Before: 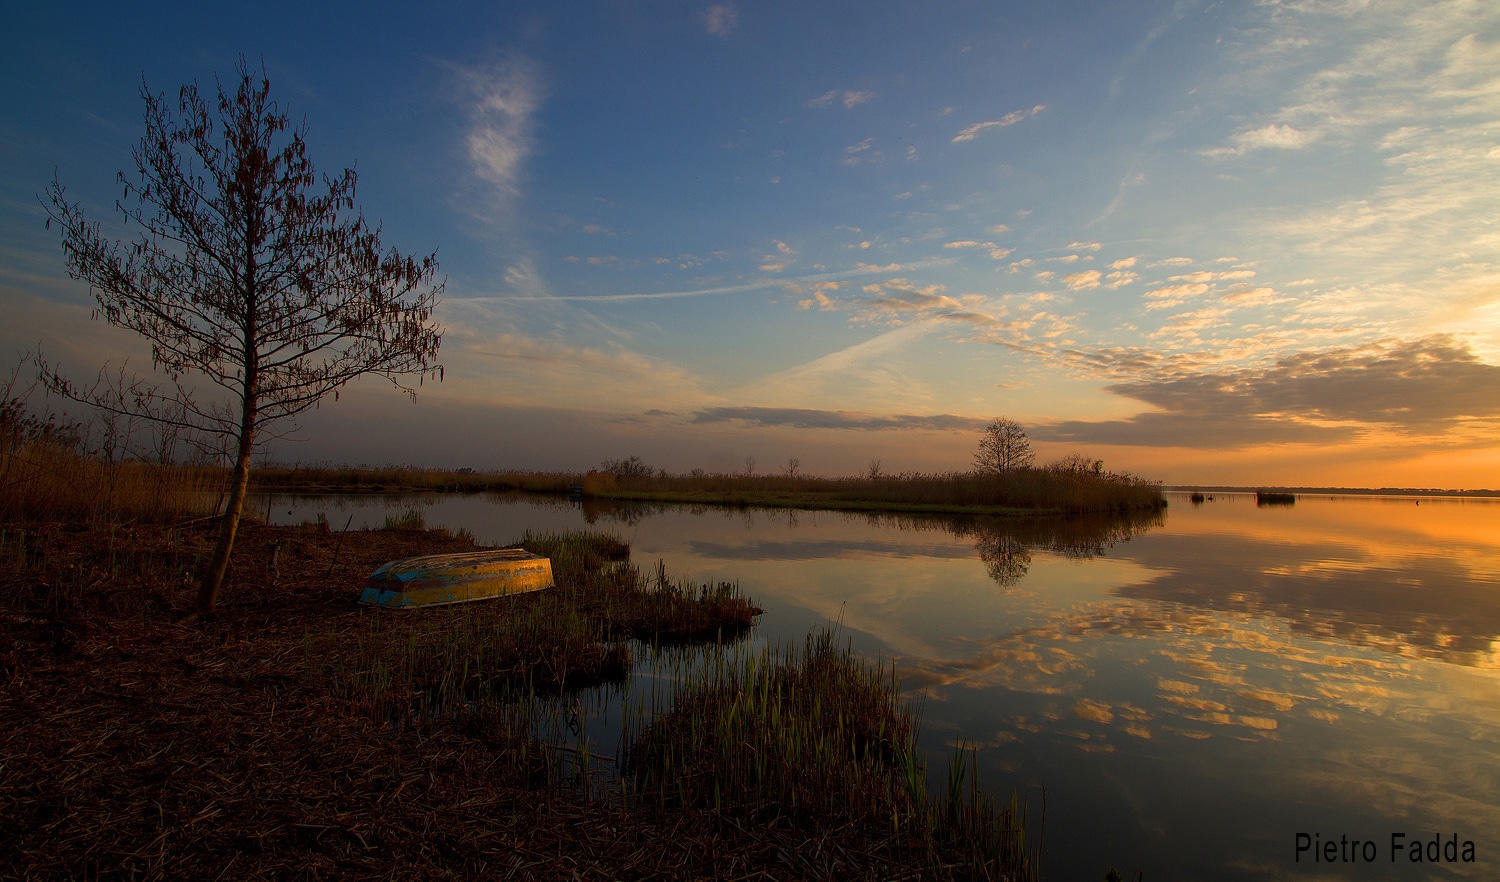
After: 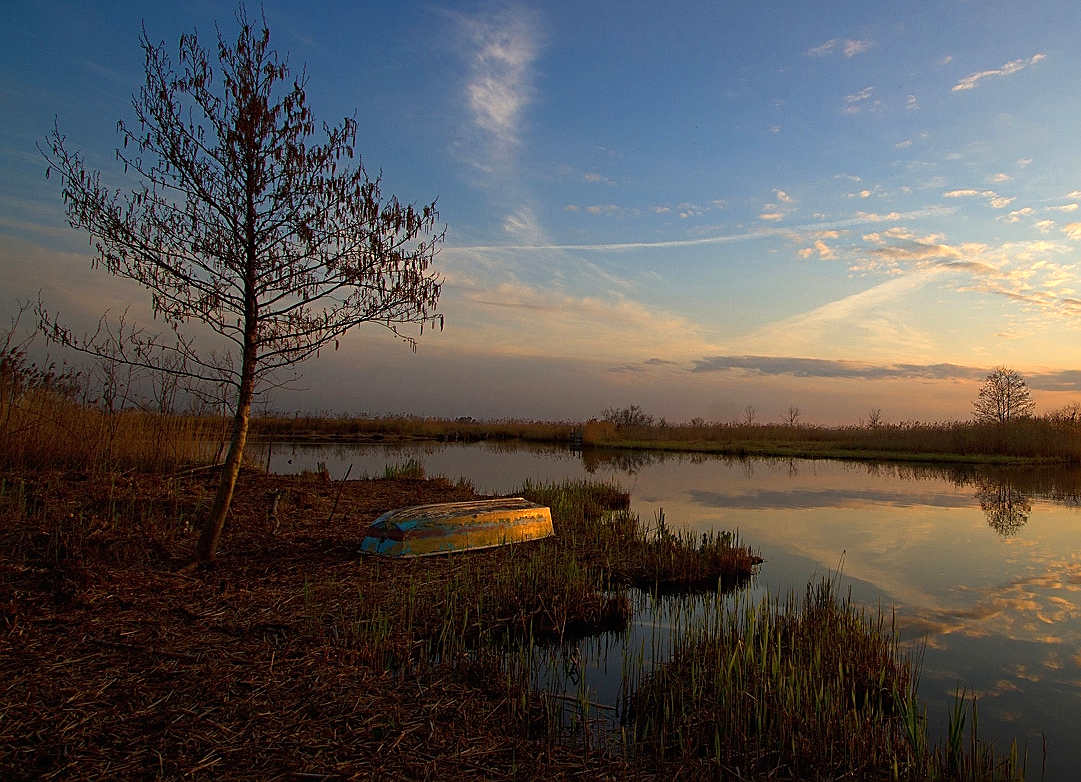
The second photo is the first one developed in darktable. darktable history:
exposure: black level correction 0, exposure 1 EV, compensate exposure bias true, compensate highlight preservation false
sharpen: on, module defaults
crop: top 5.799%, right 27.877%, bottom 5.531%
